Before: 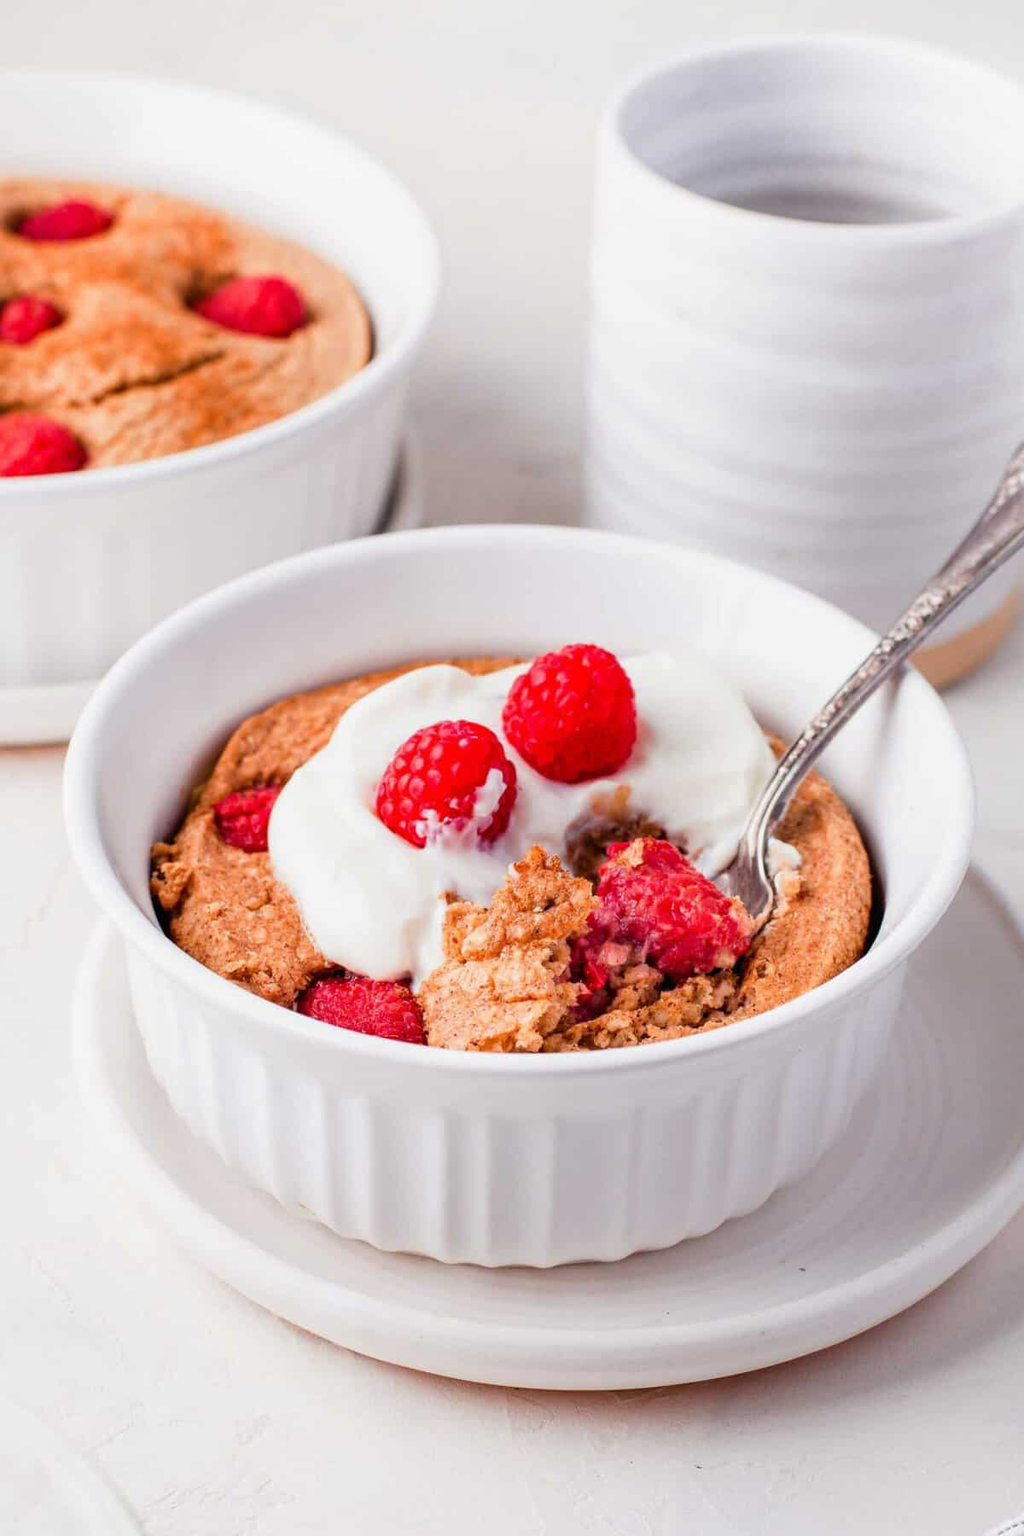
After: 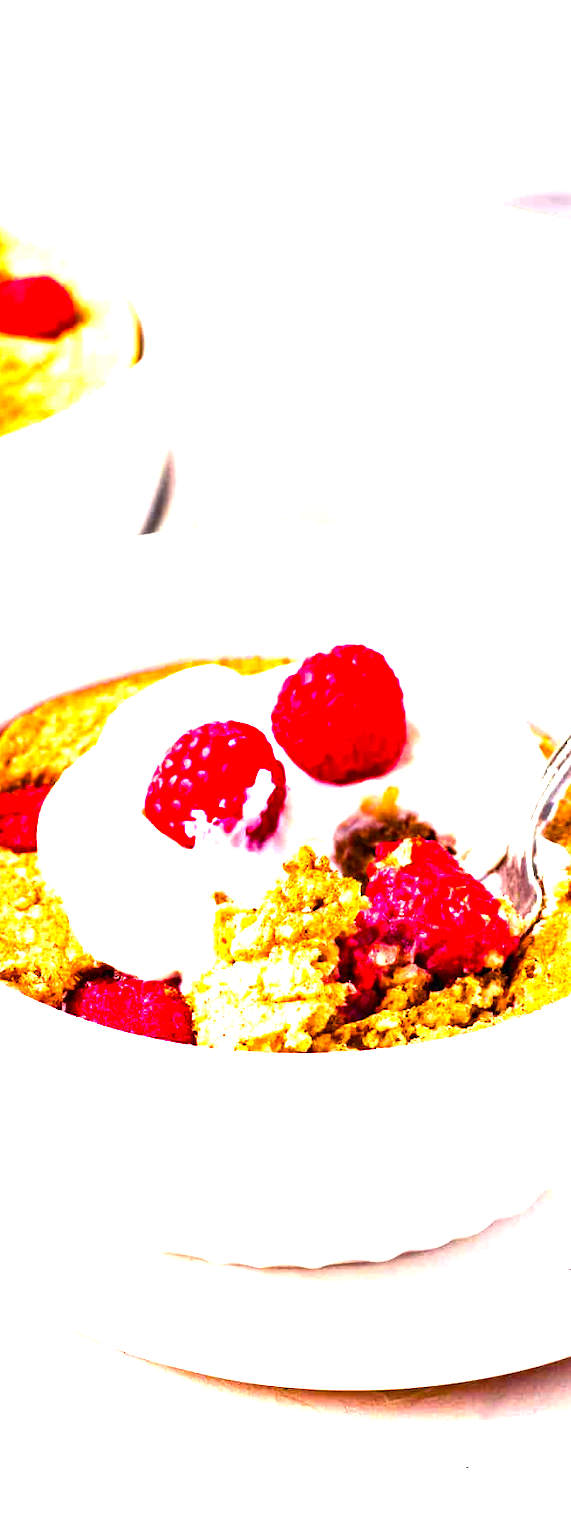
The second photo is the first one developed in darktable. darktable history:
crop and rotate: left 22.601%, right 21.485%
color balance rgb: shadows lift › chroma 2.002%, shadows lift › hue 248.5°, highlights gain › chroma 2.157%, highlights gain › hue 75.41°, linear chroma grading › global chroma 9.964%, perceptual saturation grading › global saturation 20%, perceptual saturation grading › highlights -25.637%, perceptual saturation grading › shadows 49.613%, perceptual brilliance grading › global brilliance 30.4%, perceptual brilliance grading › highlights 50.472%, perceptual brilliance grading › mid-tones 50.992%, perceptual brilliance grading › shadows -21.367%, global vibrance 20%
